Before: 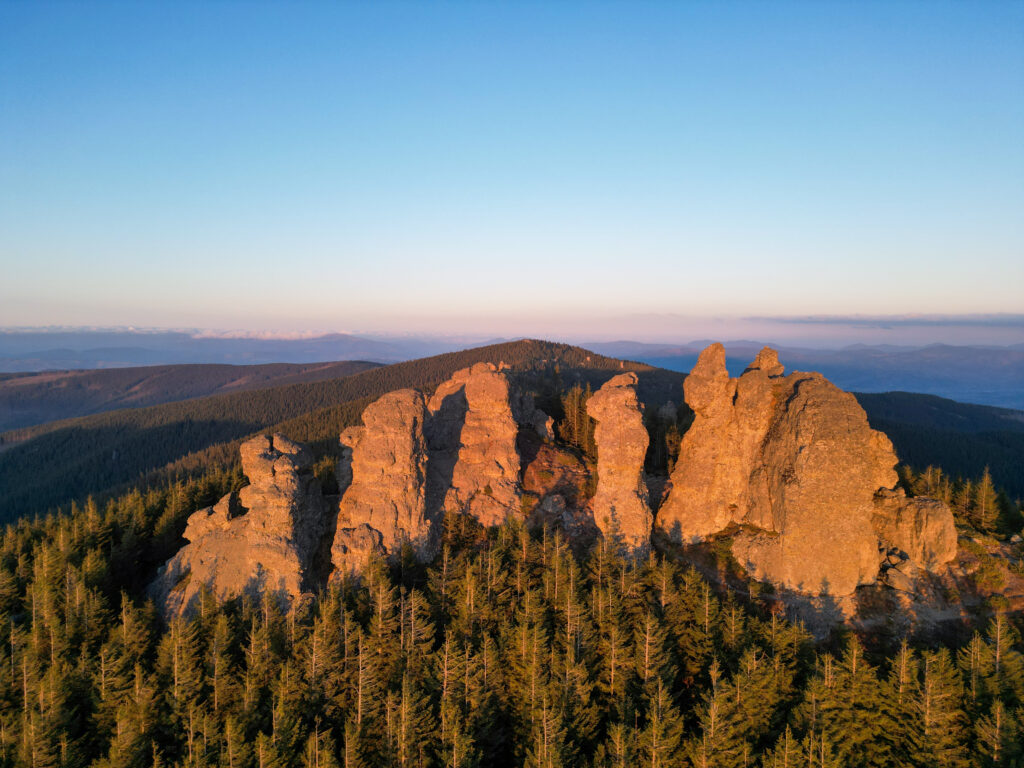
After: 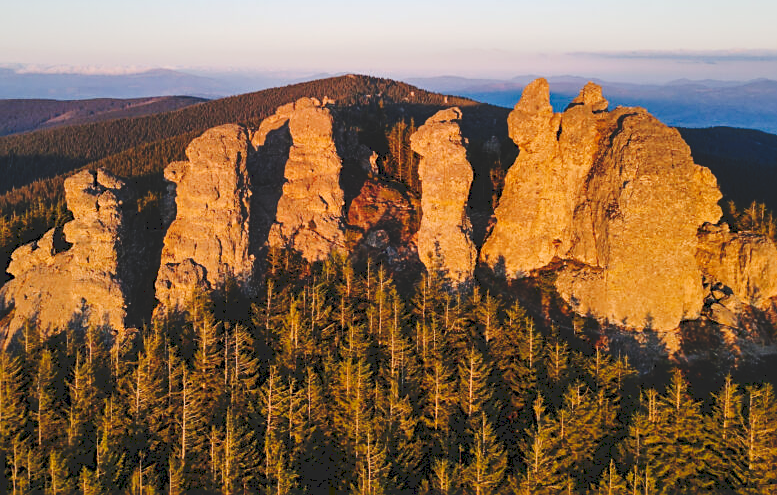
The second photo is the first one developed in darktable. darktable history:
sharpen: on, module defaults
crop and rotate: left 17.254%, top 34.57%, right 6.845%, bottom 0.869%
tone curve: curves: ch0 [(0, 0) (0.003, 0.14) (0.011, 0.141) (0.025, 0.141) (0.044, 0.142) (0.069, 0.146) (0.1, 0.151) (0.136, 0.16) (0.177, 0.182) (0.224, 0.214) (0.277, 0.272) (0.335, 0.35) (0.399, 0.453) (0.468, 0.548) (0.543, 0.634) (0.623, 0.715) (0.709, 0.778) (0.801, 0.848) (0.898, 0.902) (1, 1)], preserve colors none
